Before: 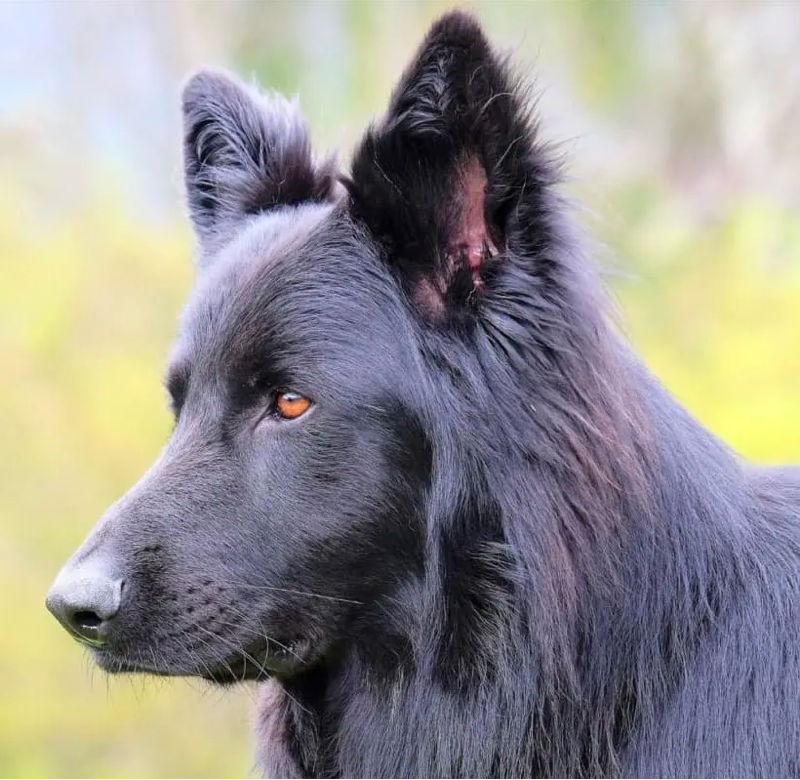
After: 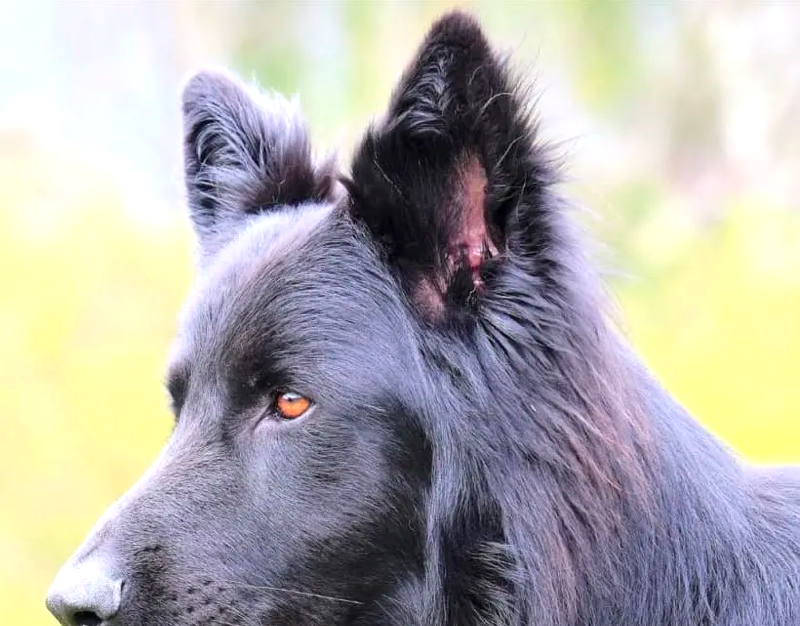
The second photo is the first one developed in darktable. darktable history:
crop: bottom 19.644%
exposure: exposure 0.375 EV, compensate highlight preservation false
base curve: curves: ch0 [(0, 0) (0.472, 0.508) (1, 1)]
